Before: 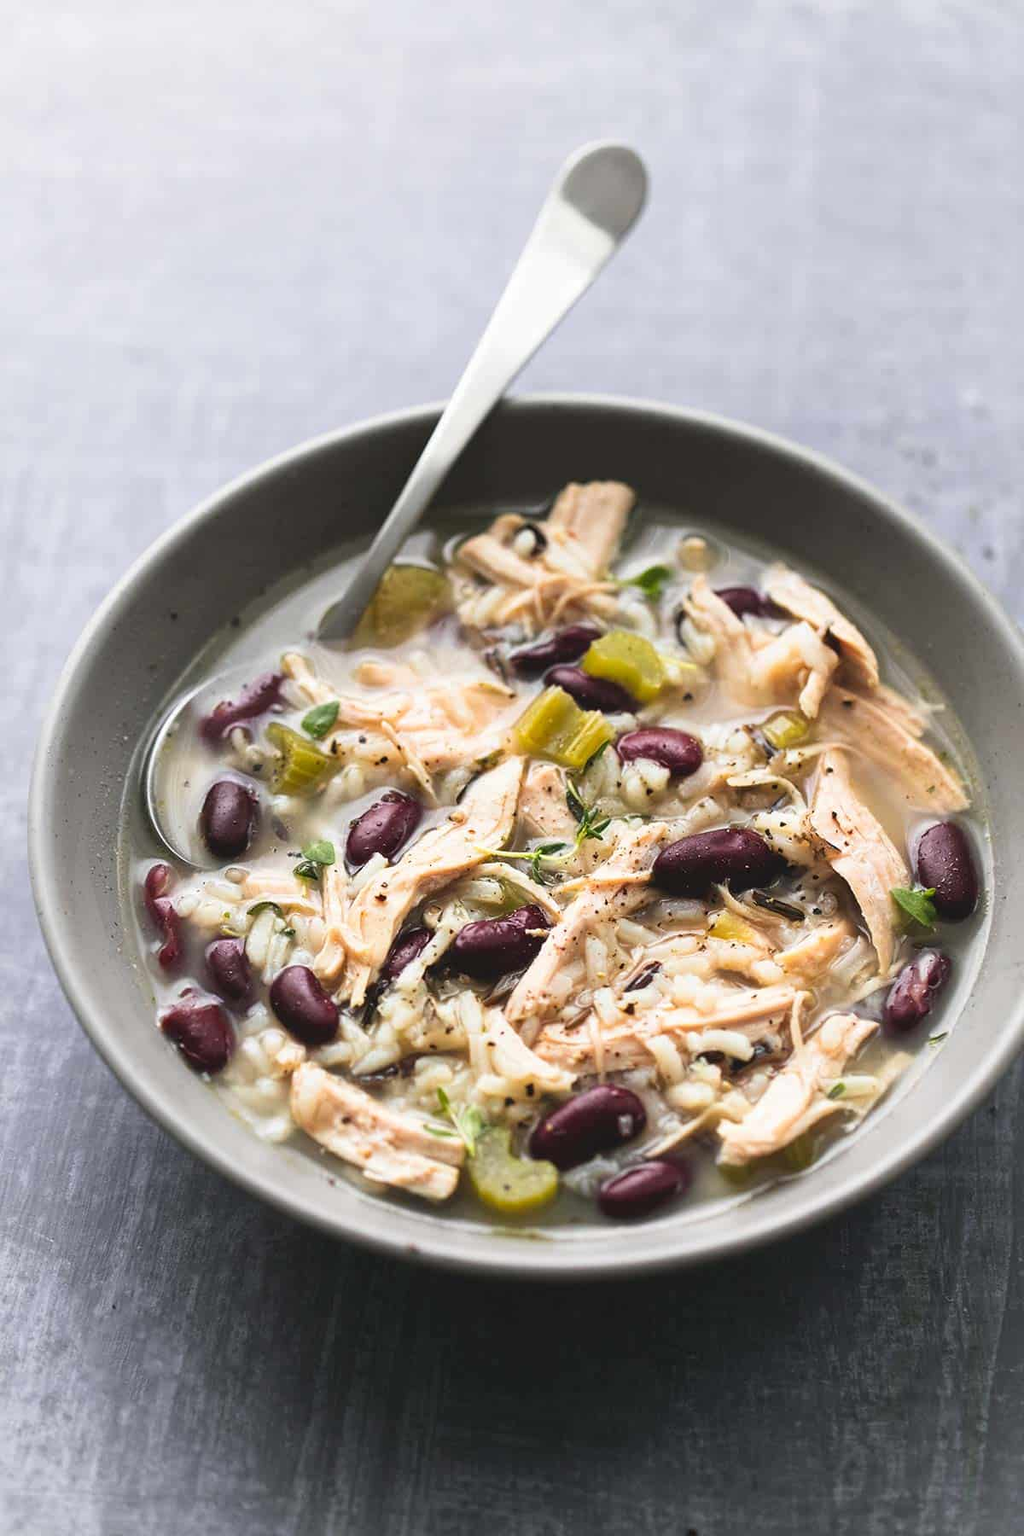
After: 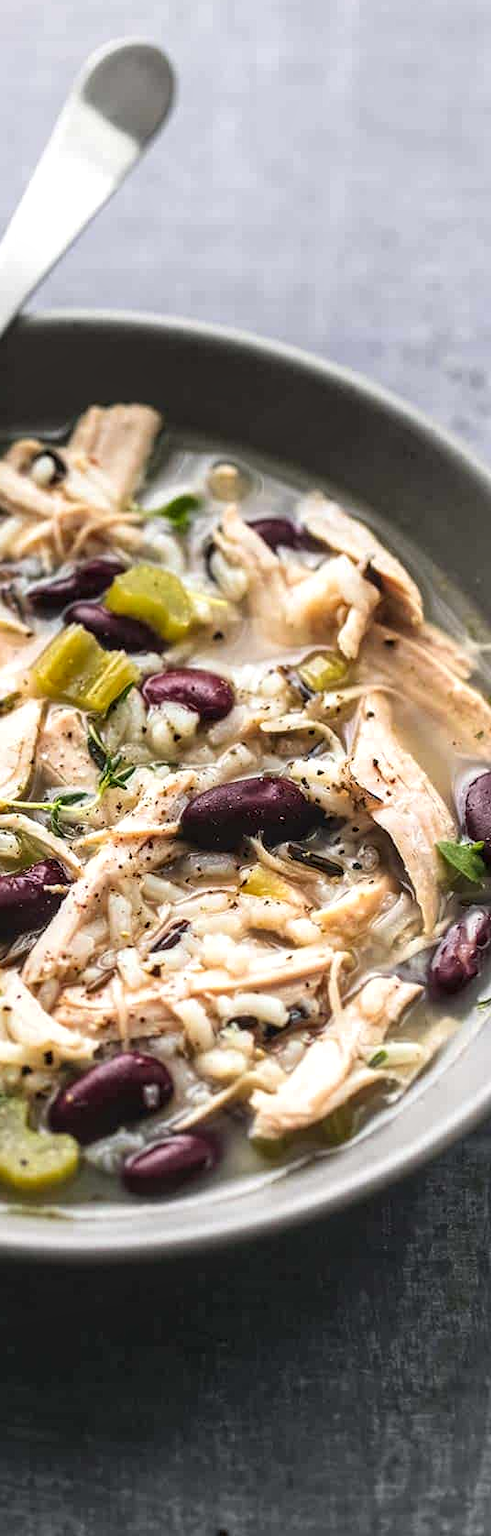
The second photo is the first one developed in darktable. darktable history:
crop: left 47.348%, top 6.837%, right 7.963%
local contrast: detail 142%
